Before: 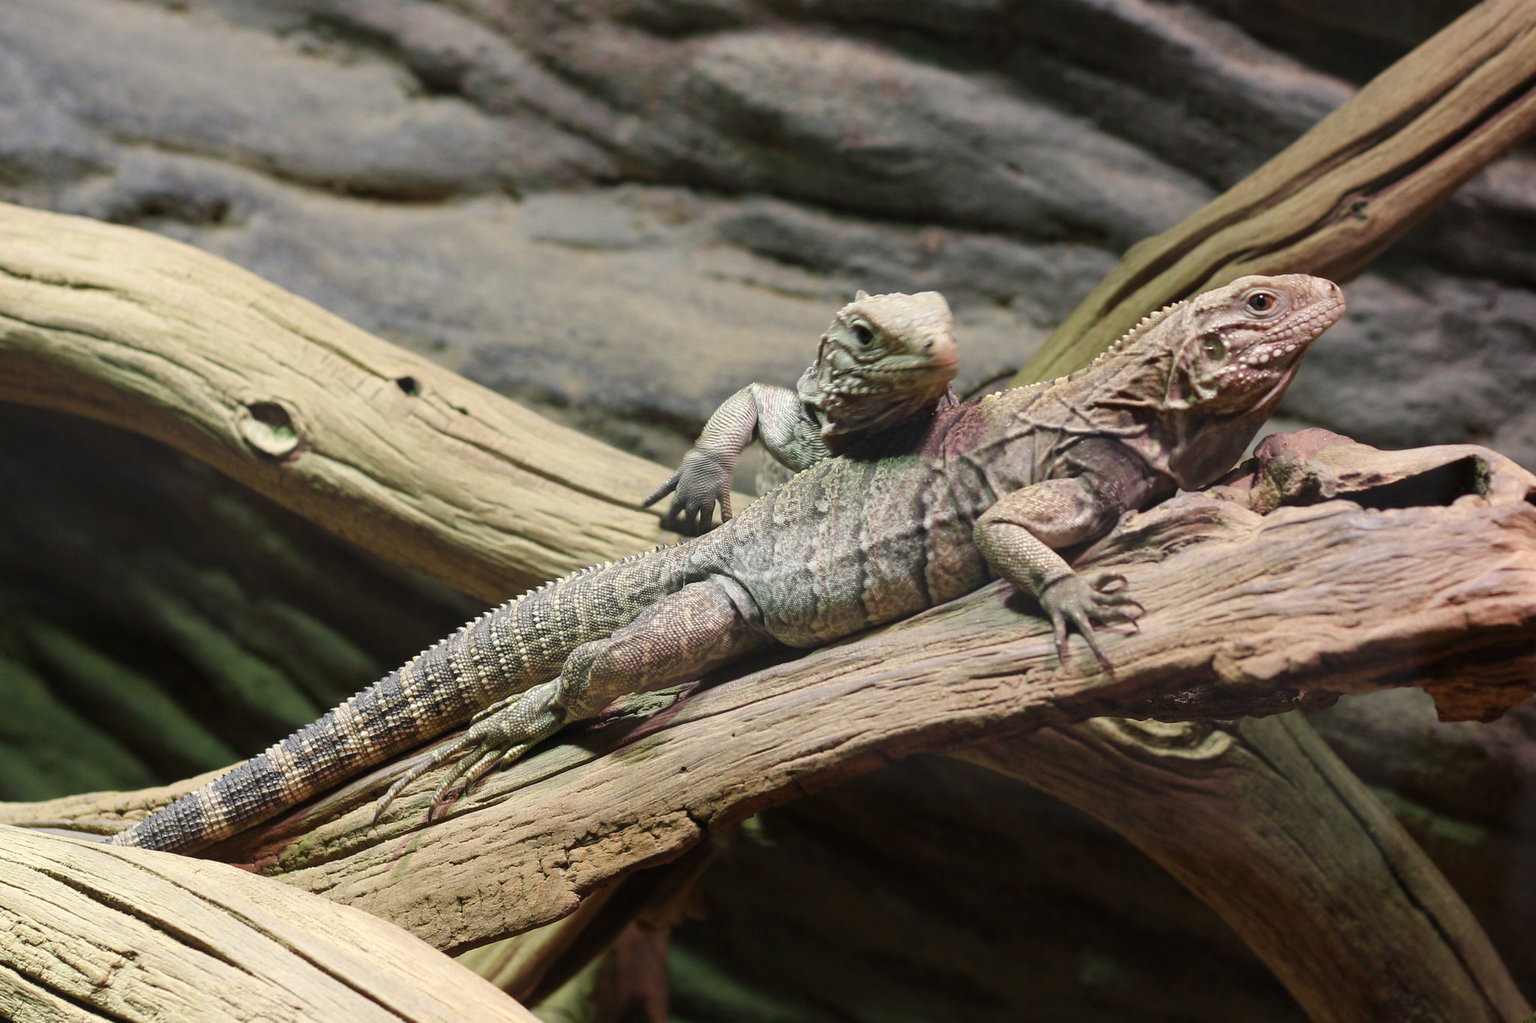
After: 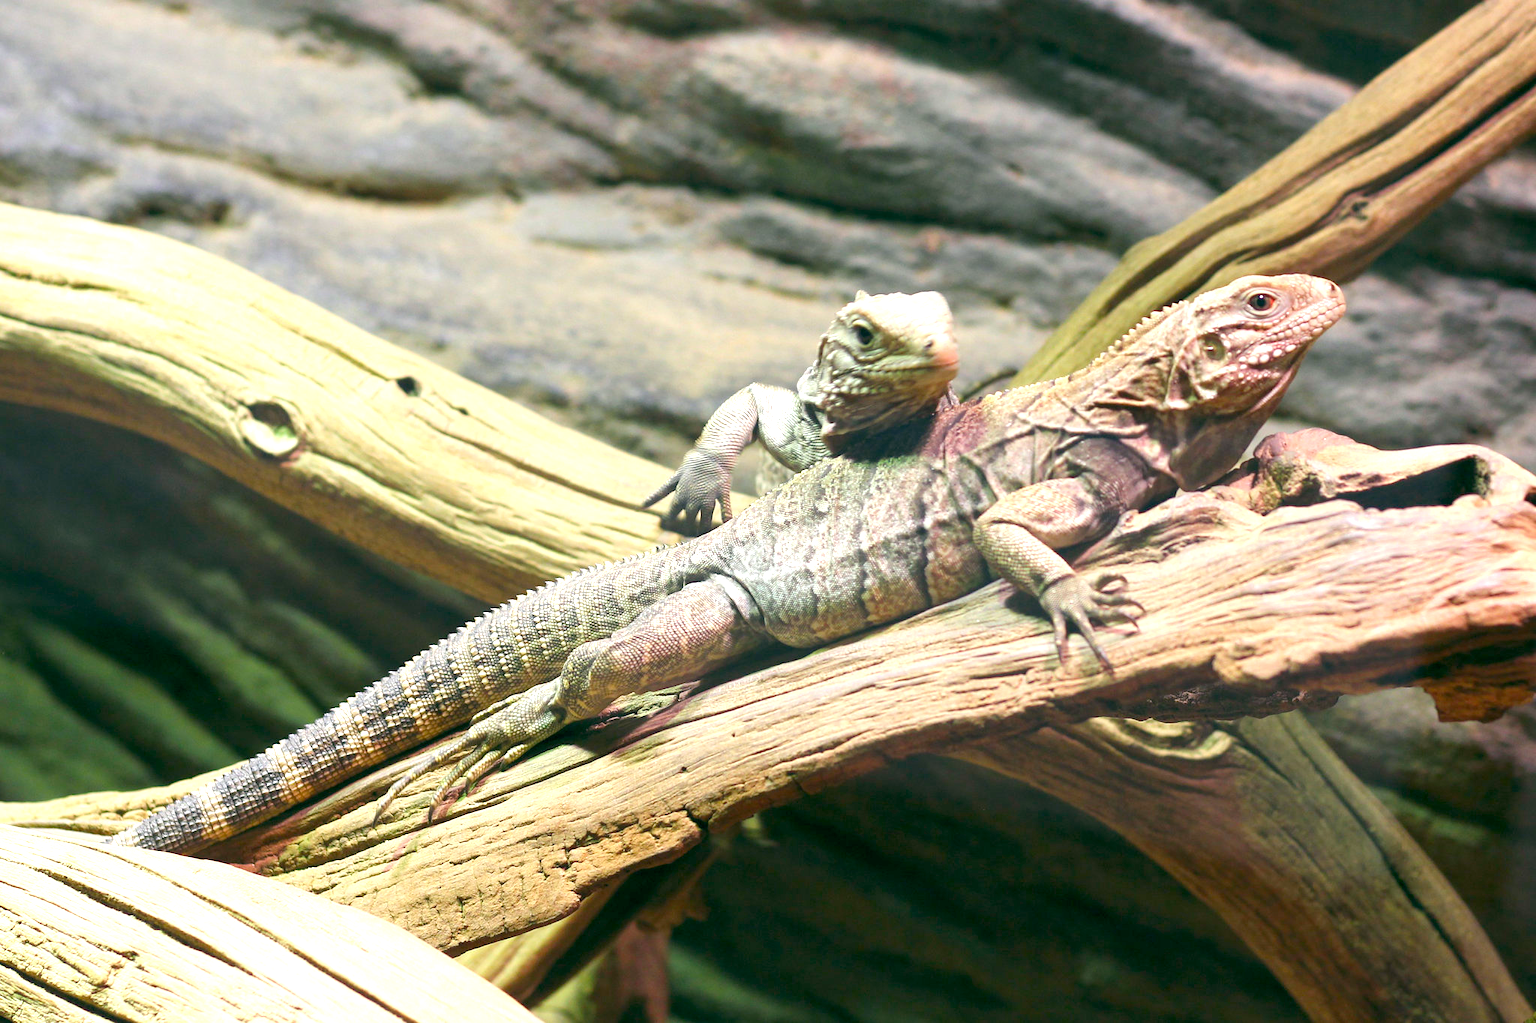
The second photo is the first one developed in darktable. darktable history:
tone equalizer: on, module defaults
exposure: exposure 1.275 EV, compensate highlight preservation false
color balance rgb: shadows lift › chroma 2.05%, shadows lift › hue 247.39°, global offset › luminance -0.314%, global offset › chroma 0.105%, global offset › hue 163.96°, perceptual saturation grading › global saturation 24.991%, contrast -9.777%
